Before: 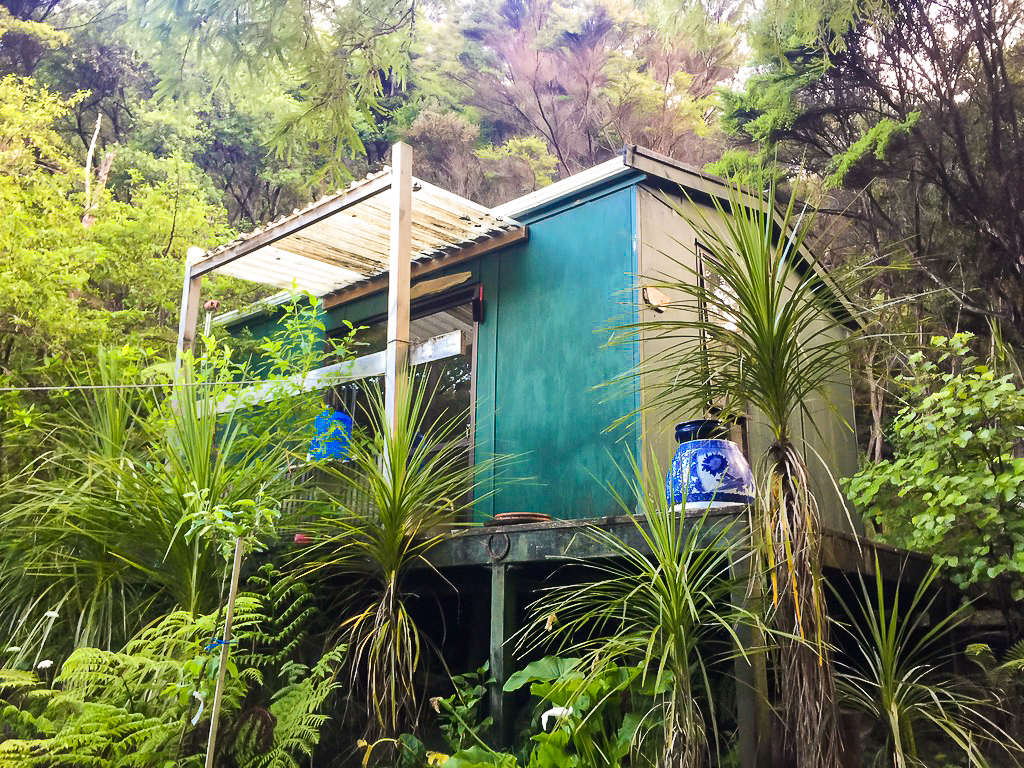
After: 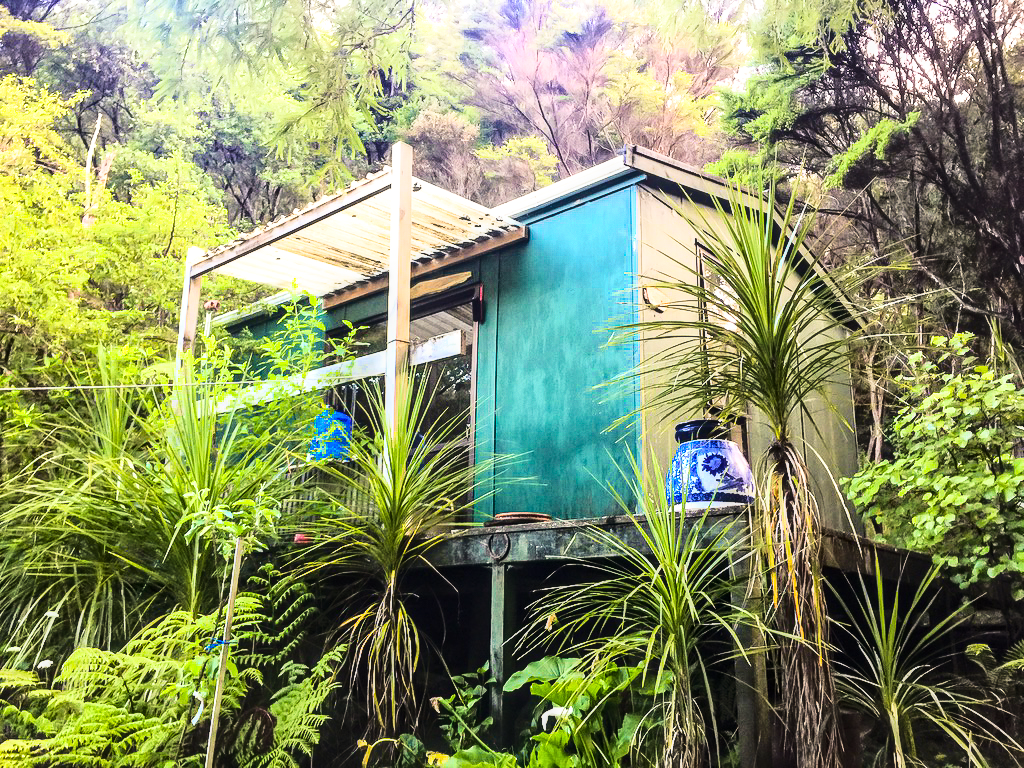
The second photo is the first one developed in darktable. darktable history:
exposure: compensate highlight preservation false
base curve: curves: ch0 [(0, 0) (0.04, 0.03) (0.133, 0.232) (0.448, 0.748) (0.843, 0.968) (1, 1)]
local contrast: on, module defaults
